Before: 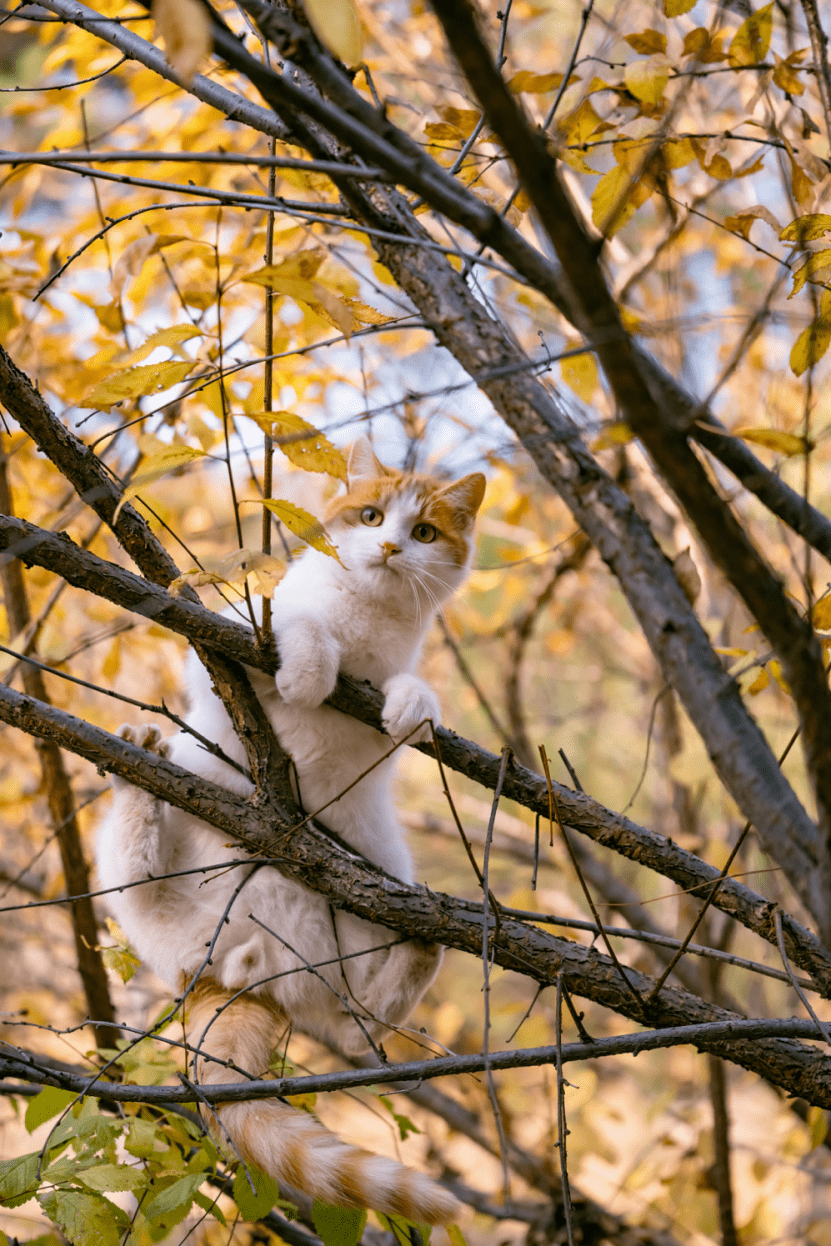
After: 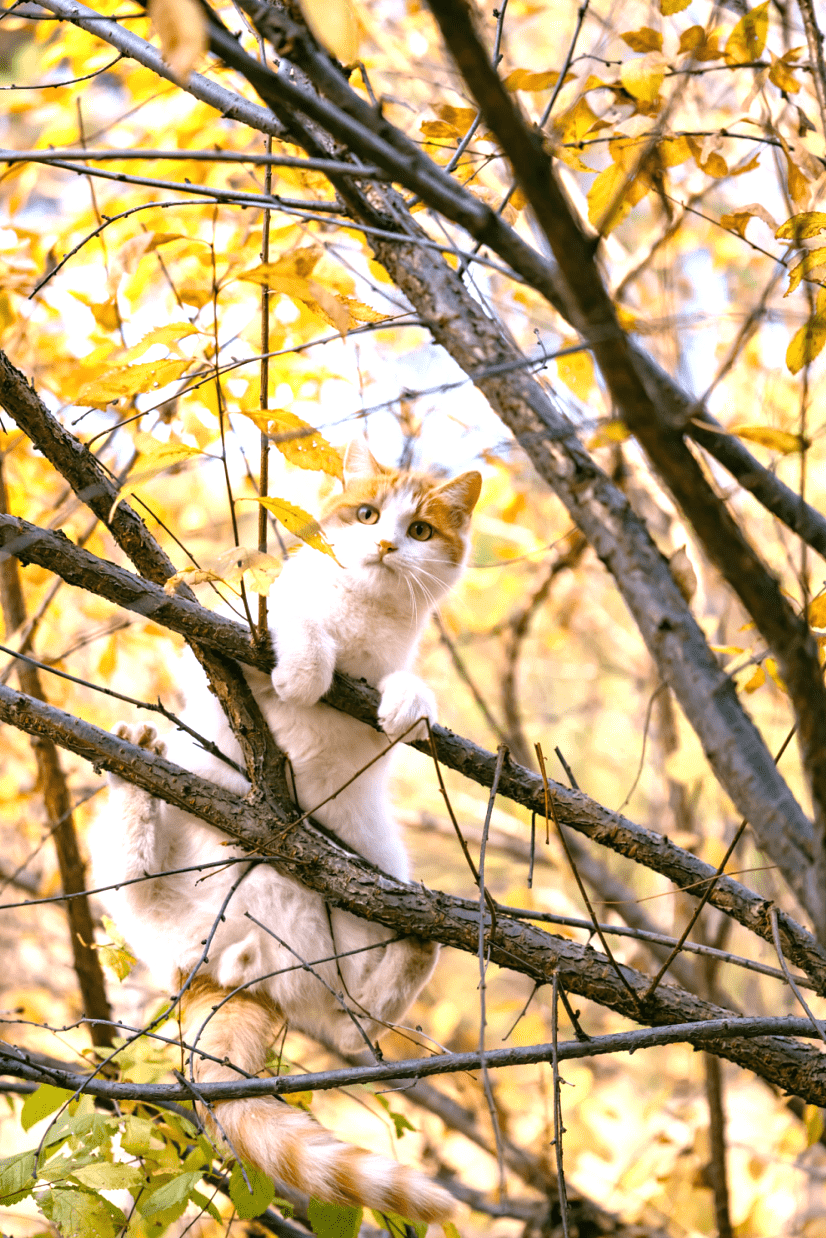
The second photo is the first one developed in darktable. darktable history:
exposure: black level correction 0, exposure 1 EV, compensate exposure bias true, compensate highlight preservation false
crop and rotate: left 0.511%, top 0.186%, bottom 0.397%
